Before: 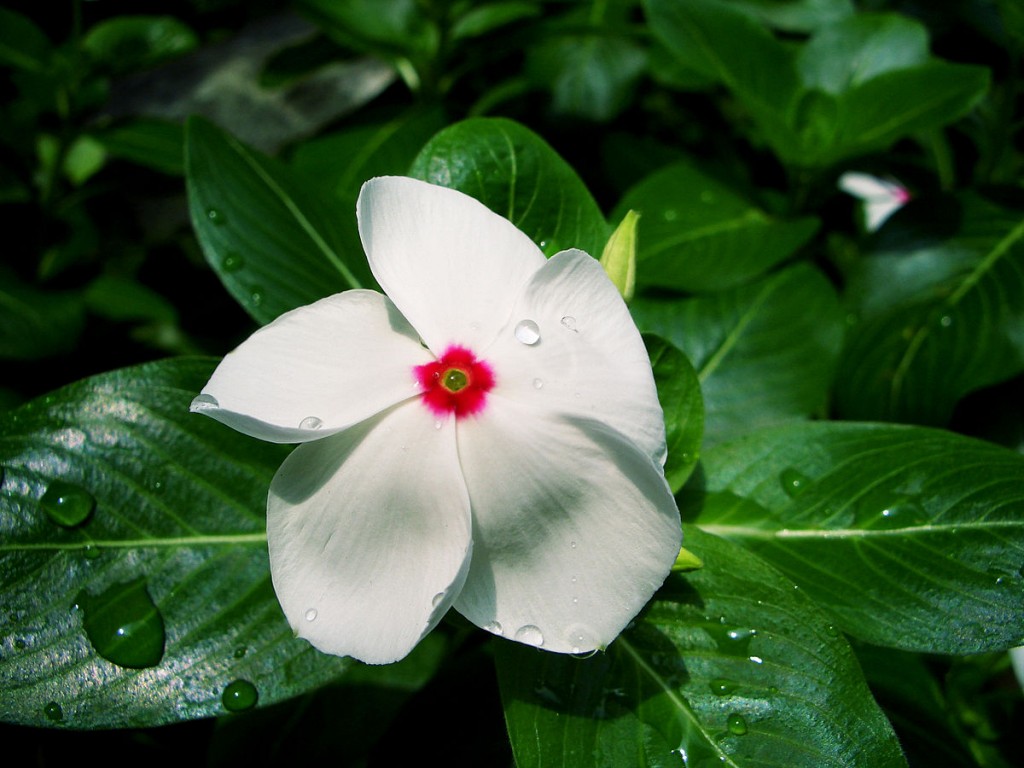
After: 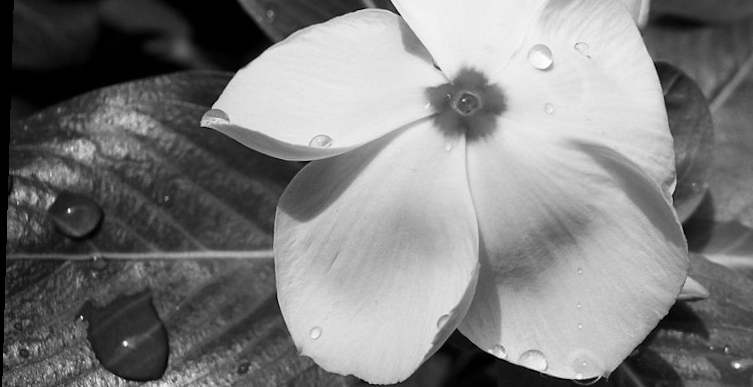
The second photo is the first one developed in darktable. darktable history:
monochrome: on, module defaults
rotate and perspective: rotation 1.72°, automatic cropping off
crop: top 36.498%, right 27.964%, bottom 14.995%
